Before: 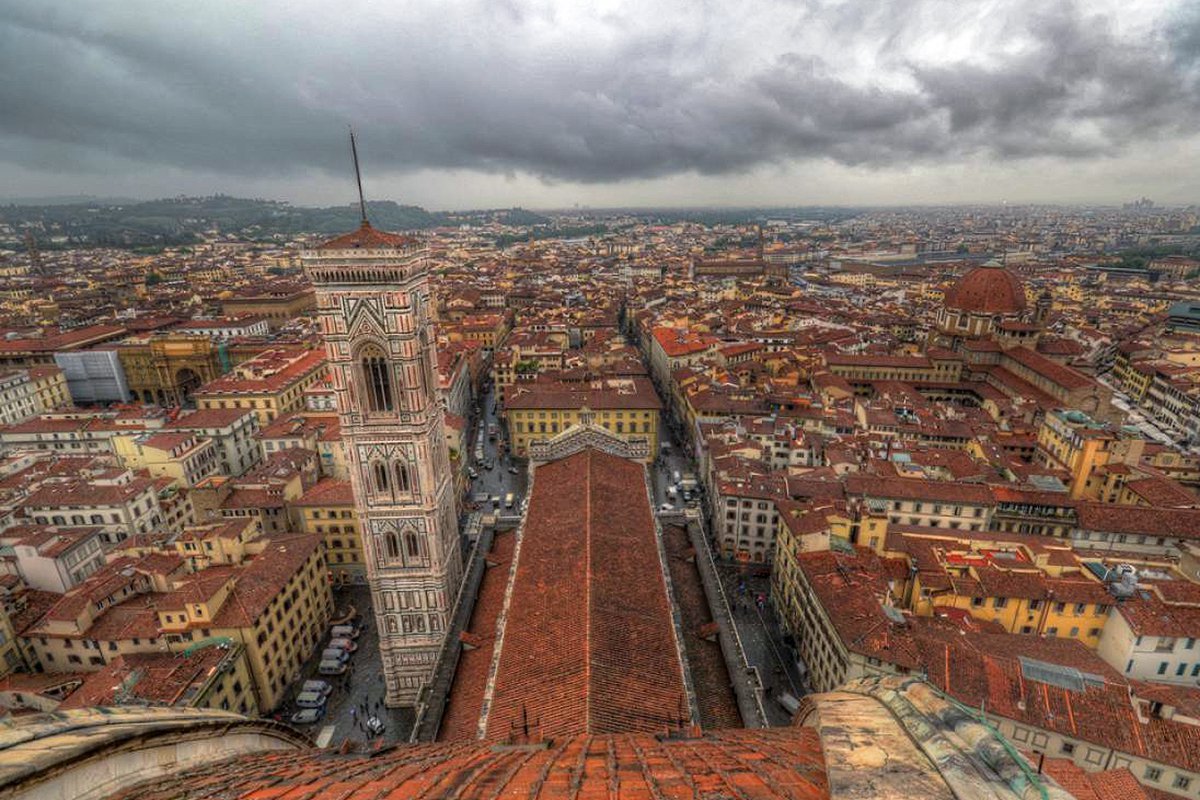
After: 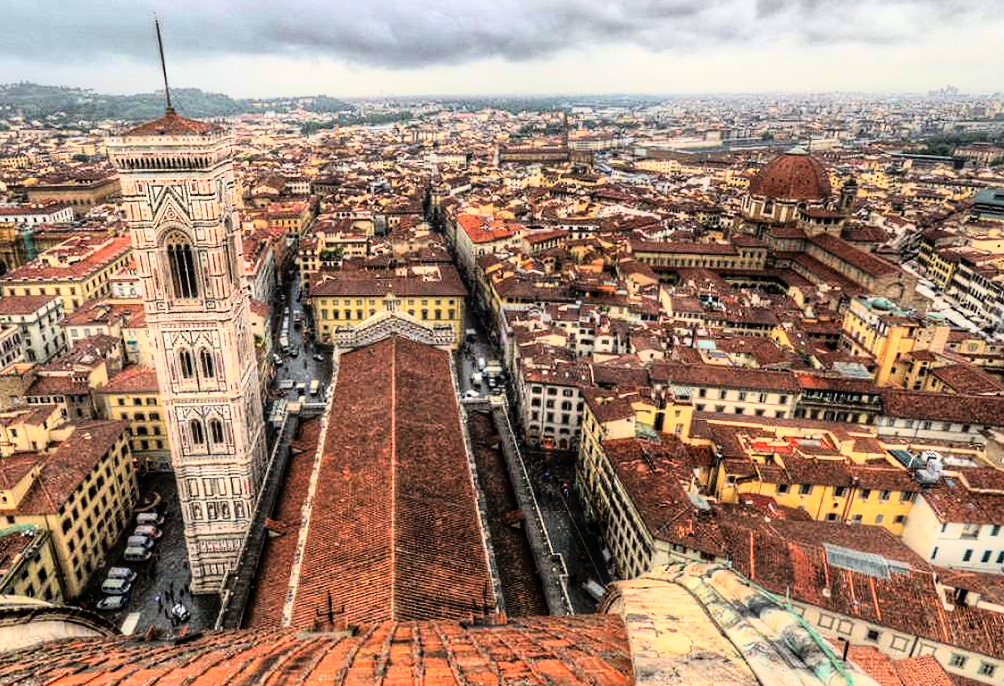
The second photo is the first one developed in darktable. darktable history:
crop: left 16.315%, top 14.246%
rgb curve: curves: ch0 [(0, 0) (0.21, 0.15) (0.24, 0.21) (0.5, 0.75) (0.75, 0.96) (0.89, 0.99) (1, 1)]; ch1 [(0, 0.02) (0.21, 0.13) (0.25, 0.2) (0.5, 0.67) (0.75, 0.9) (0.89, 0.97) (1, 1)]; ch2 [(0, 0.02) (0.21, 0.13) (0.25, 0.2) (0.5, 0.67) (0.75, 0.9) (0.89, 0.97) (1, 1)], compensate middle gray true
